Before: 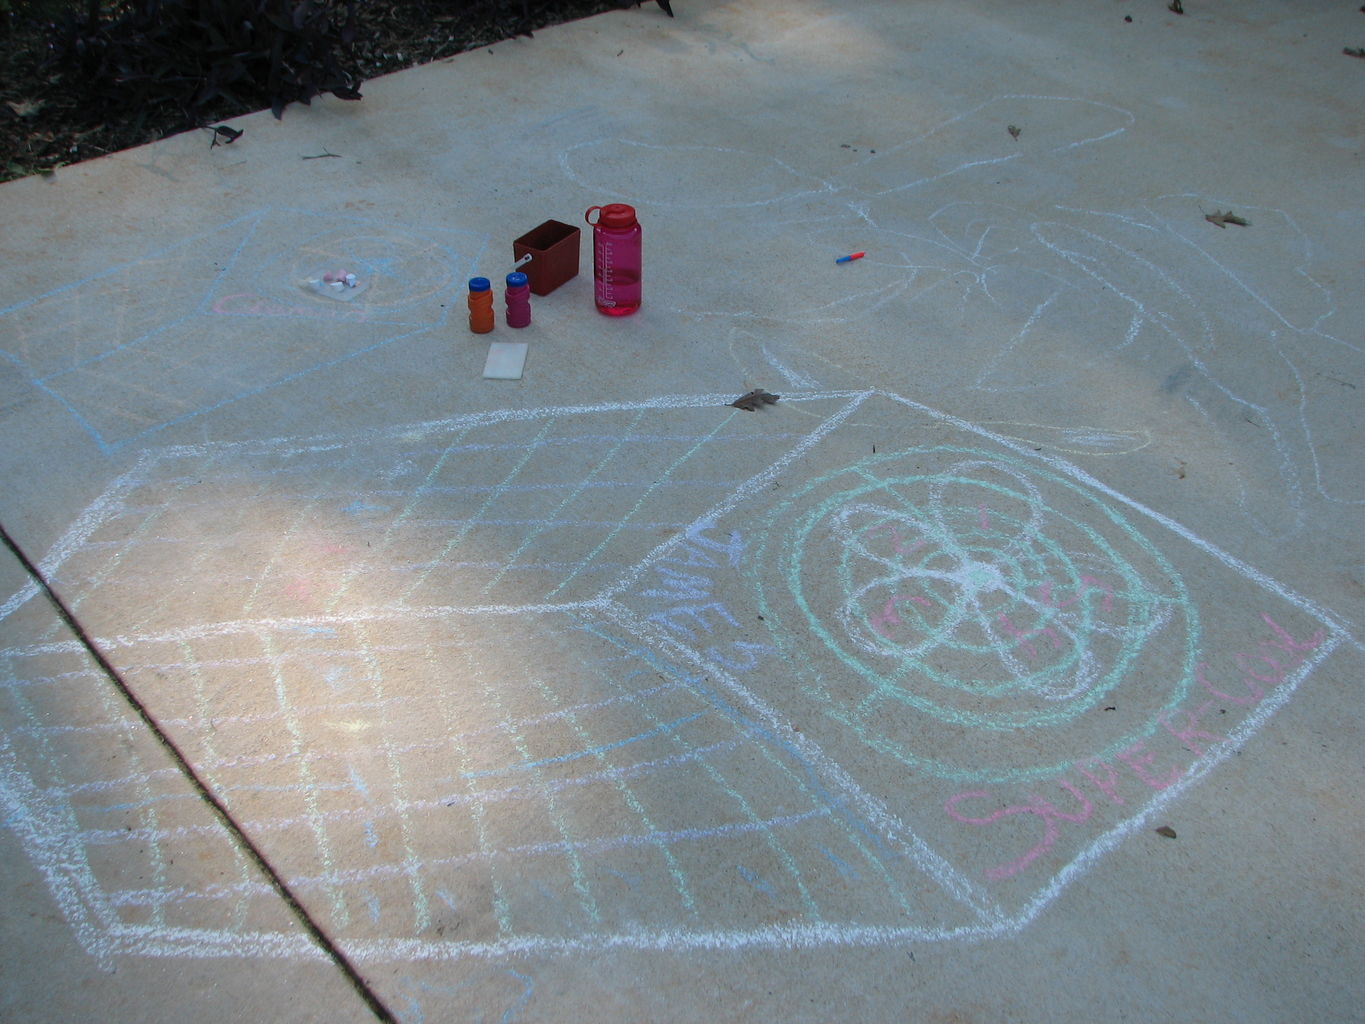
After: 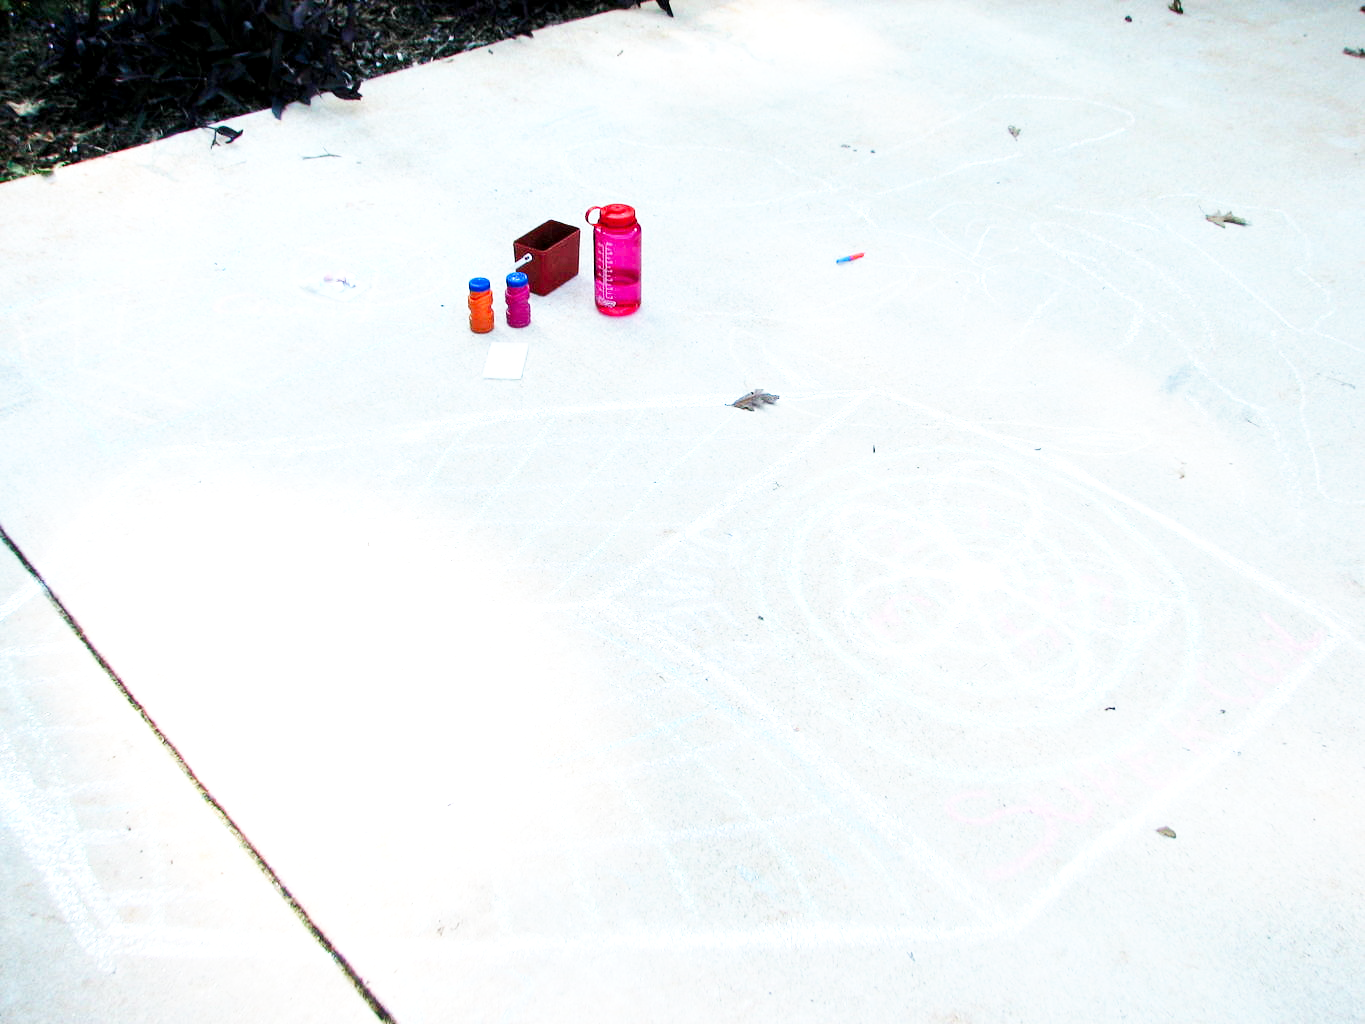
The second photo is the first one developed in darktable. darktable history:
local contrast: highlights 103%, shadows 101%, detail 119%, midtone range 0.2
base curve: curves: ch0 [(0, 0) (0.007, 0.004) (0.027, 0.03) (0.046, 0.07) (0.207, 0.54) (0.442, 0.872) (0.673, 0.972) (1, 1)], preserve colors none
exposure: black level correction 0.001, exposure 1.314 EV, compensate highlight preservation false
